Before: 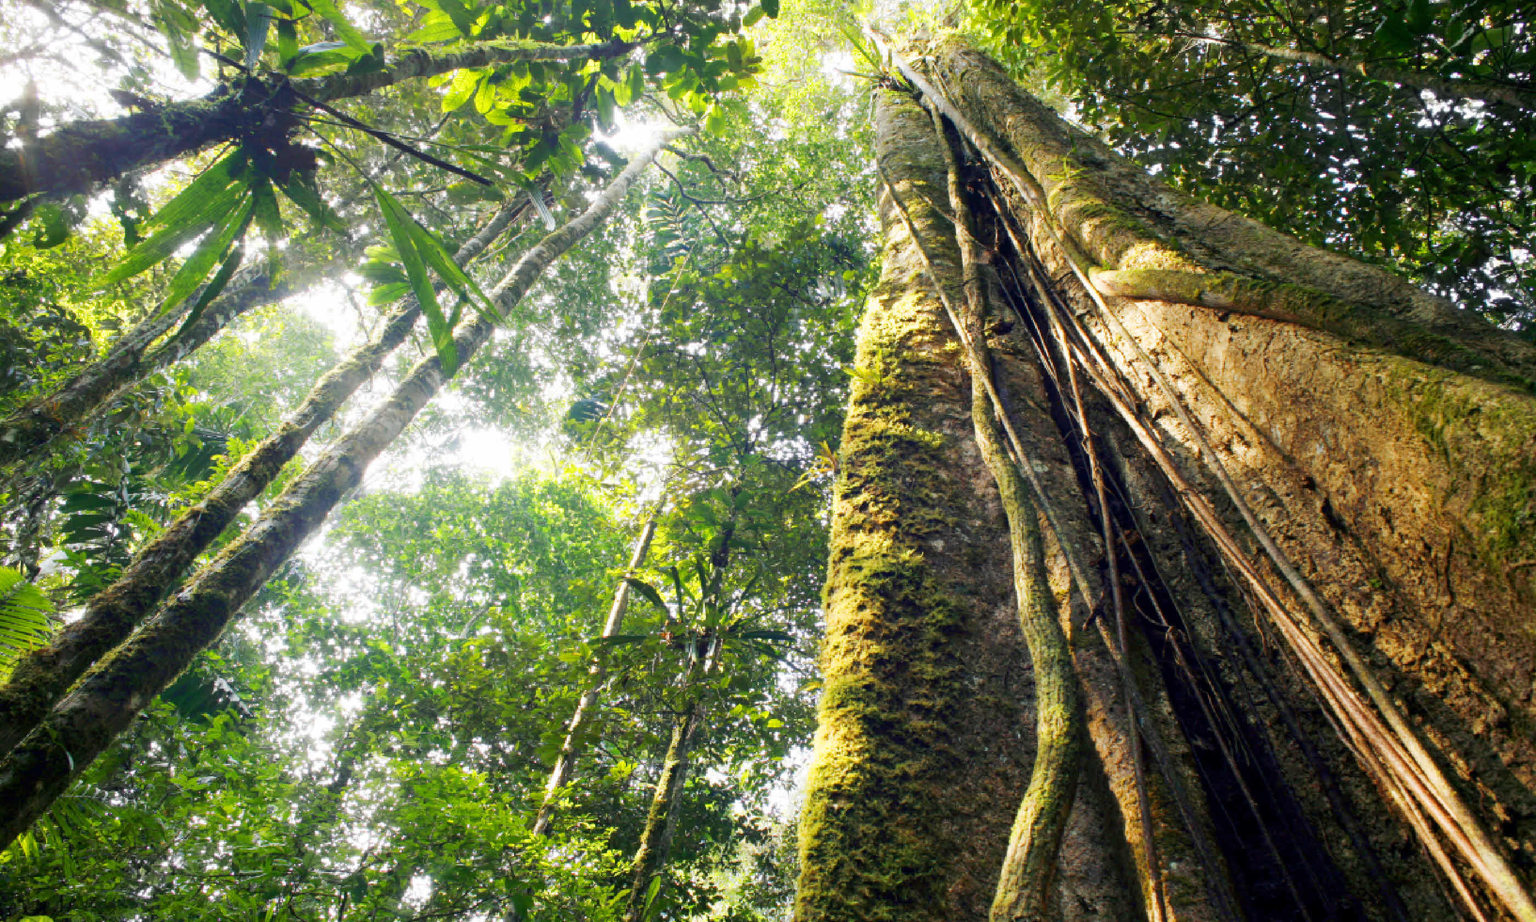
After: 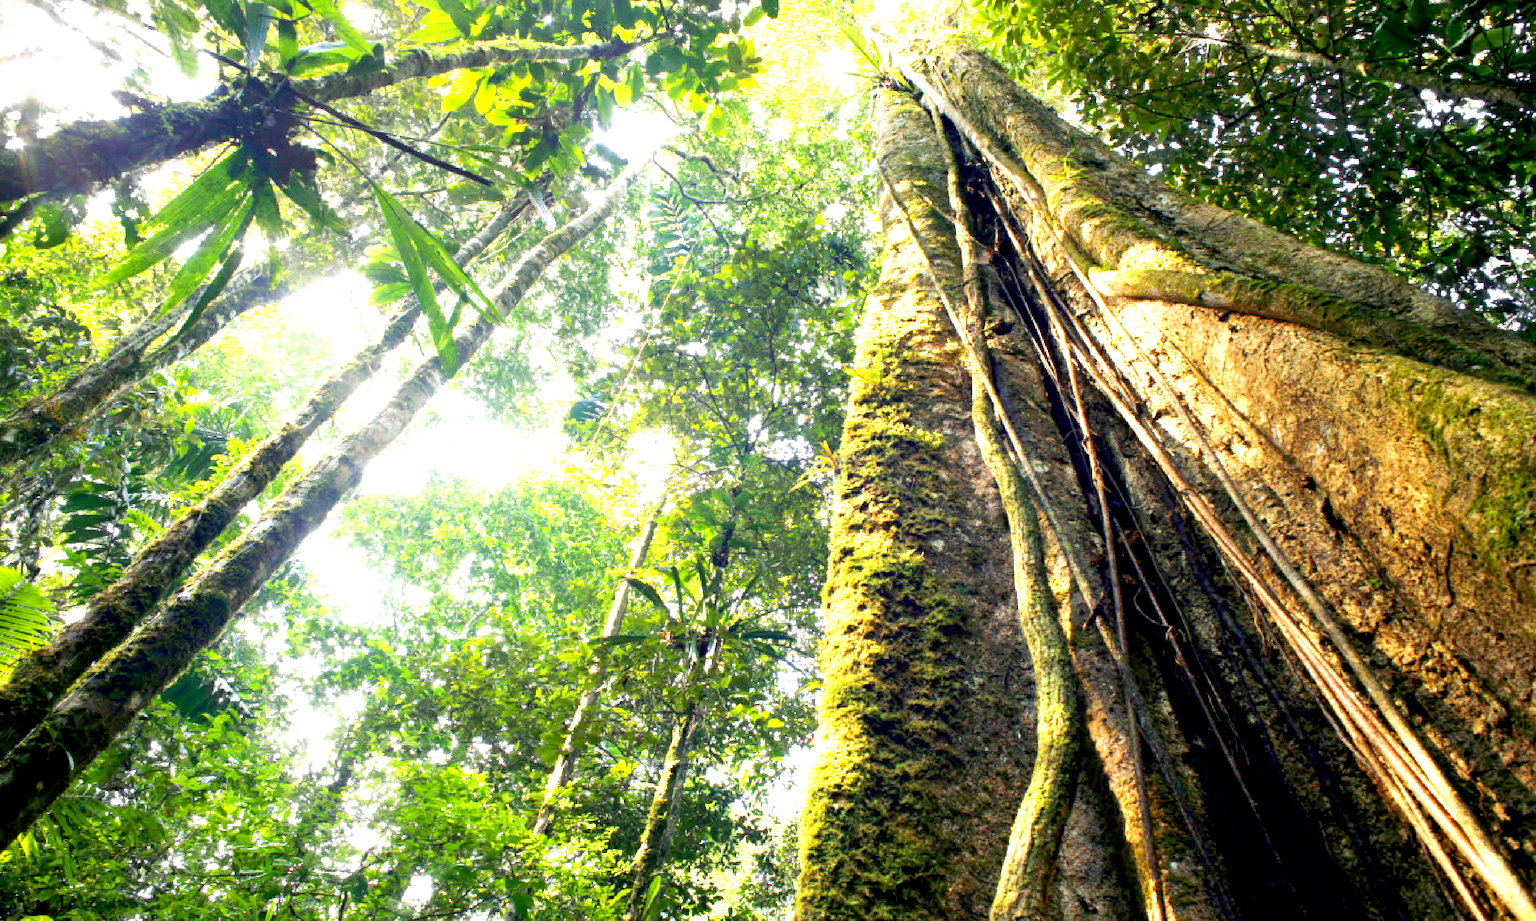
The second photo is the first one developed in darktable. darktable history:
exposure: black level correction 0.008, exposure 0.988 EV, compensate highlight preservation false
tone equalizer: on, module defaults
